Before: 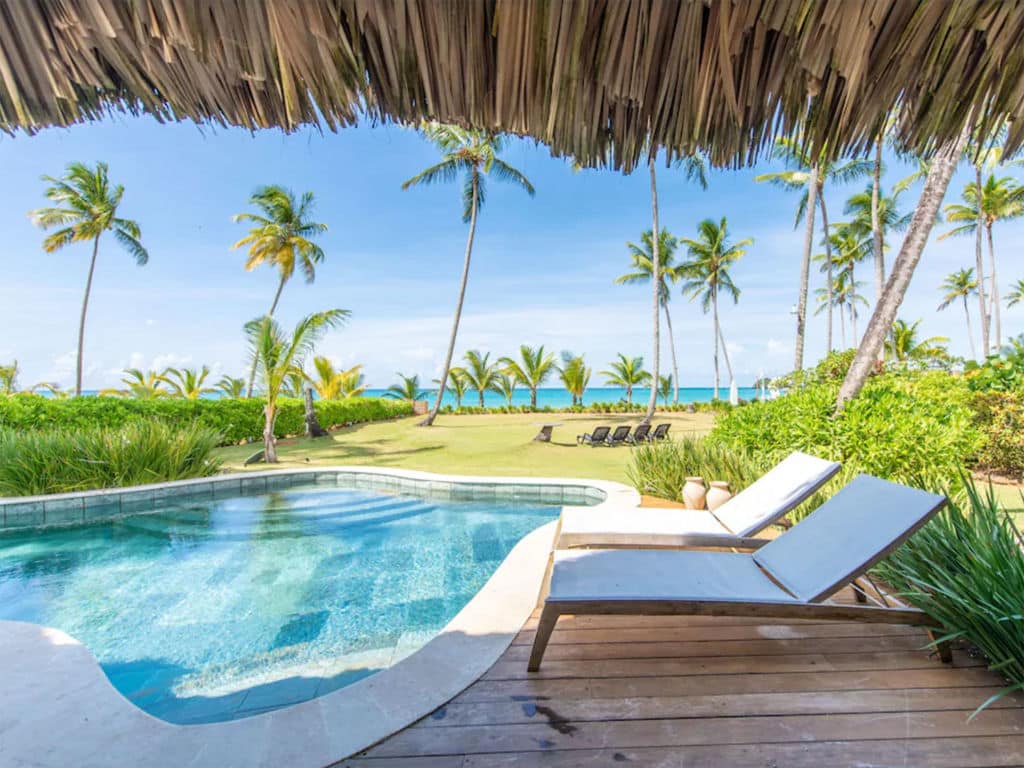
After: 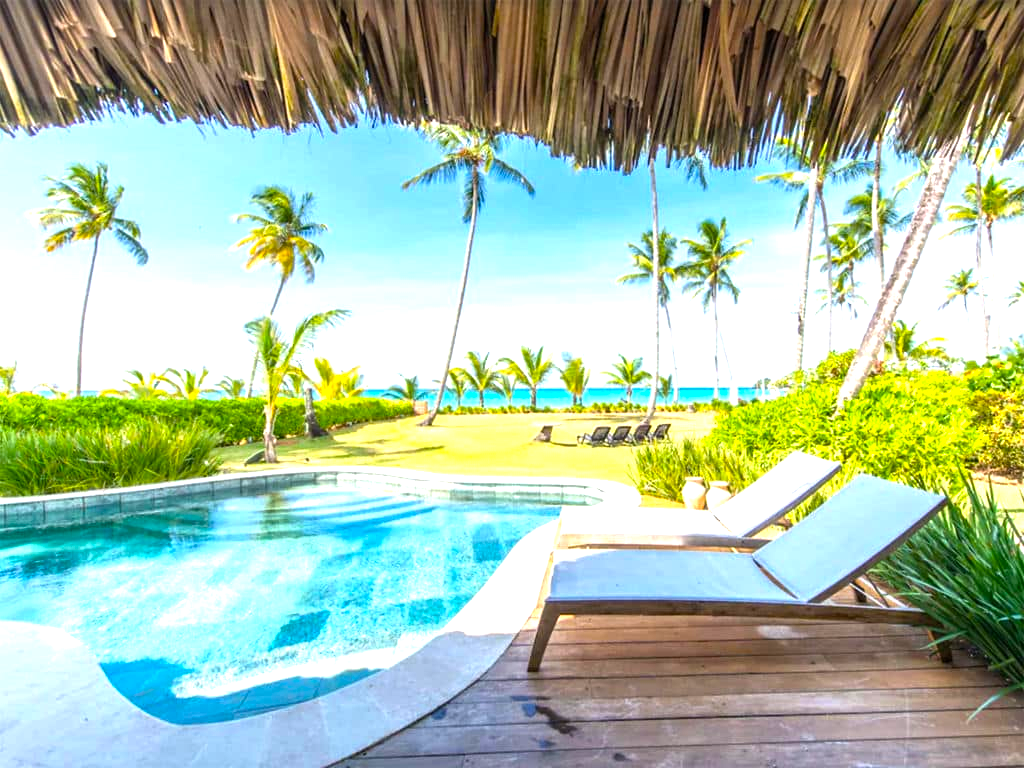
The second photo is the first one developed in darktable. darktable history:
color balance rgb: perceptual saturation grading › global saturation 25.906%, perceptual brilliance grading › global brilliance 12.434%, perceptual brilliance grading › highlights 15.194%
